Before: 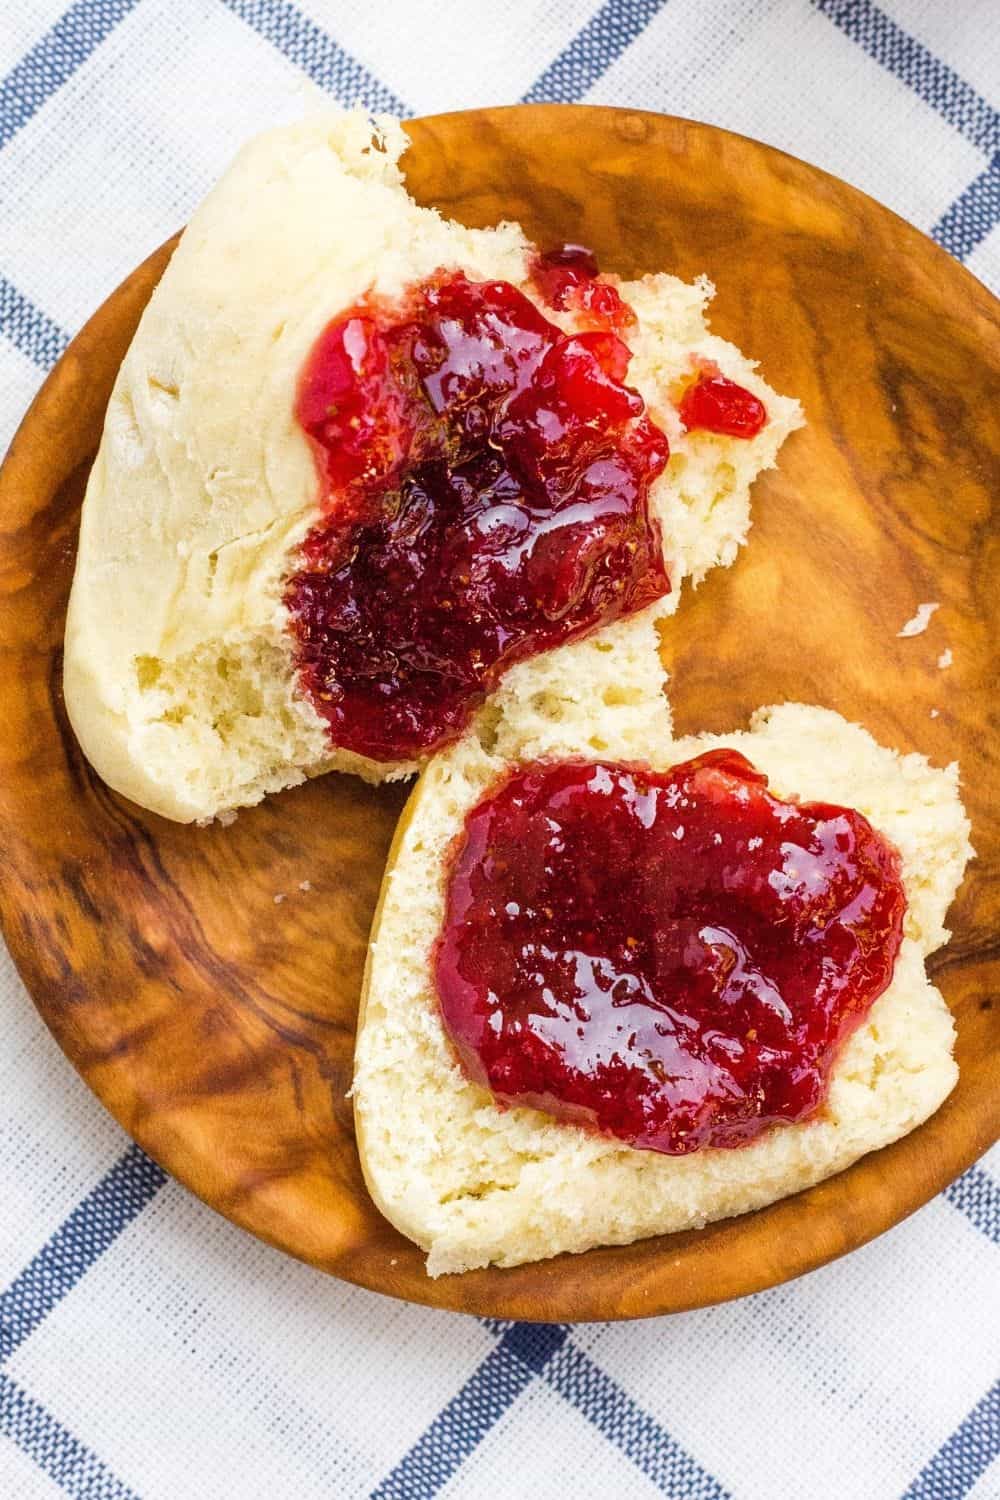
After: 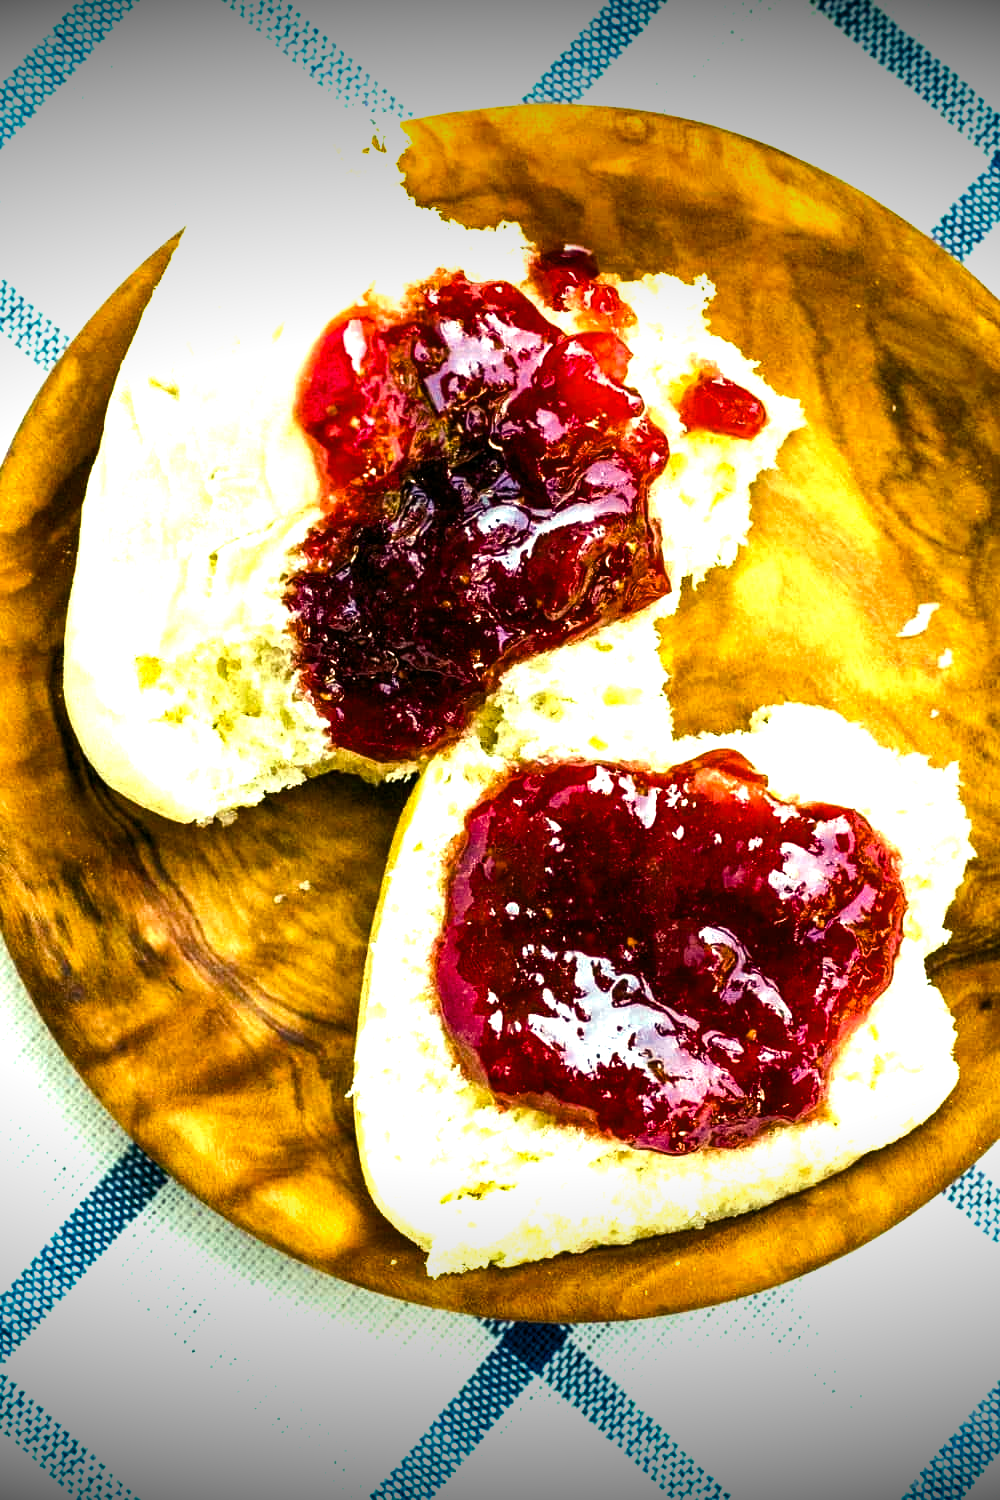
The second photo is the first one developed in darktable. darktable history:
velvia: strength 17%
vignetting: fall-off start 98.29%, fall-off radius 100%, brightness -1, saturation 0.5, width/height ratio 1.428
color balance rgb: shadows lift › luminance -7.7%, shadows lift › chroma 2.13%, shadows lift › hue 165.27°, power › luminance -7.77%, power › chroma 1.1%, power › hue 215.88°, highlights gain › luminance 15.15%, highlights gain › chroma 7%, highlights gain › hue 125.57°, global offset › luminance -0.33%, global offset › chroma 0.11%, global offset › hue 165.27°, perceptual saturation grading › global saturation 24.42%, perceptual saturation grading › highlights -24.42%, perceptual saturation grading › mid-tones 24.42%, perceptual saturation grading › shadows 40%, perceptual brilliance grading › global brilliance -5%, perceptual brilliance grading › highlights 24.42%, perceptual brilliance grading › mid-tones 7%, perceptual brilliance grading › shadows -5%
tone equalizer: -8 EV -0.417 EV, -7 EV -0.389 EV, -6 EV -0.333 EV, -5 EV -0.222 EV, -3 EV 0.222 EV, -2 EV 0.333 EV, -1 EV 0.389 EV, +0 EV 0.417 EV, edges refinement/feathering 500, mask exposure compensation -1.57 EV, preserve details no
